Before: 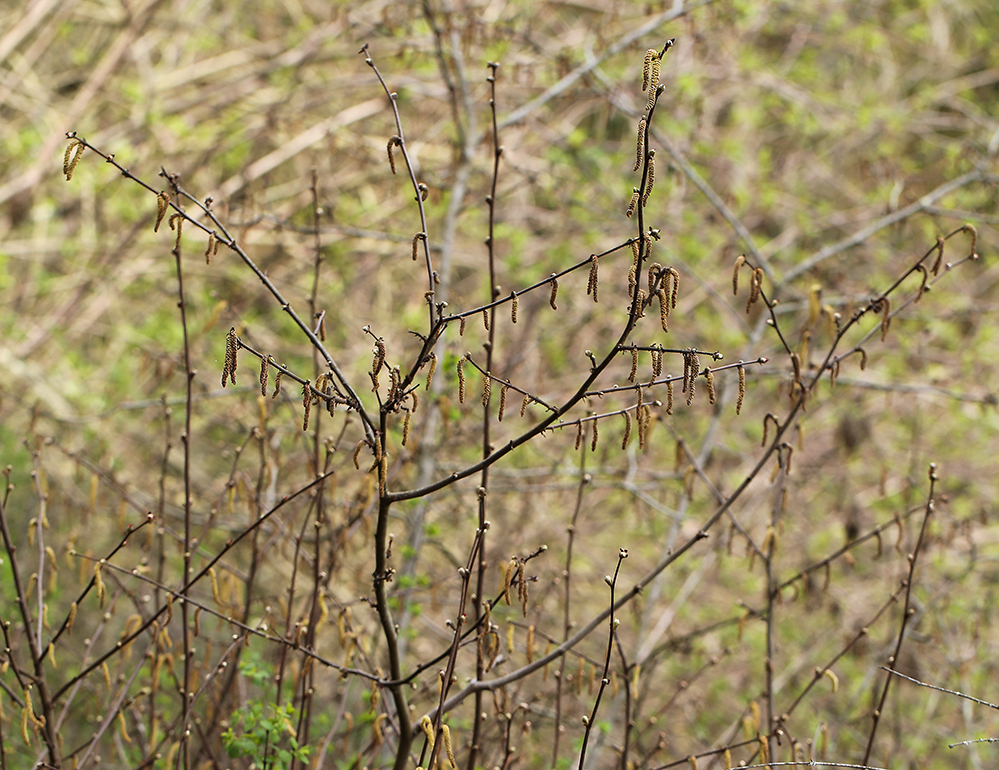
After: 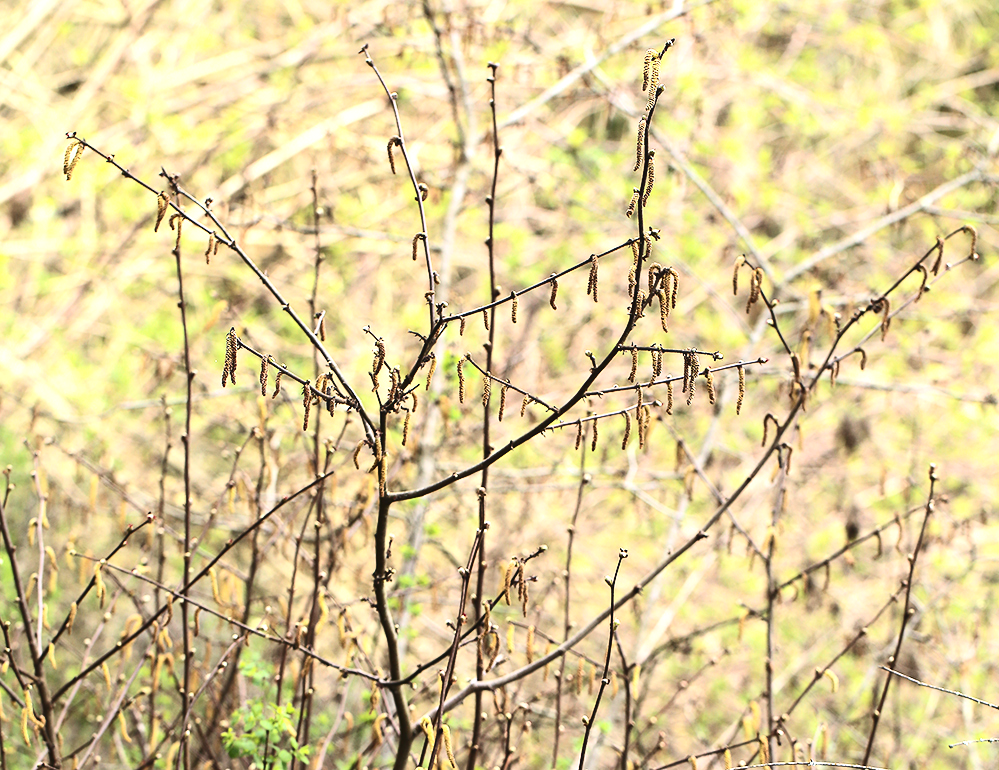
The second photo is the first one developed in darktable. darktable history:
contrast brightness saturation: contrast 0.296
exposure: black level correction -0.005, exposure 1 EV, compensate highlight preservation false
